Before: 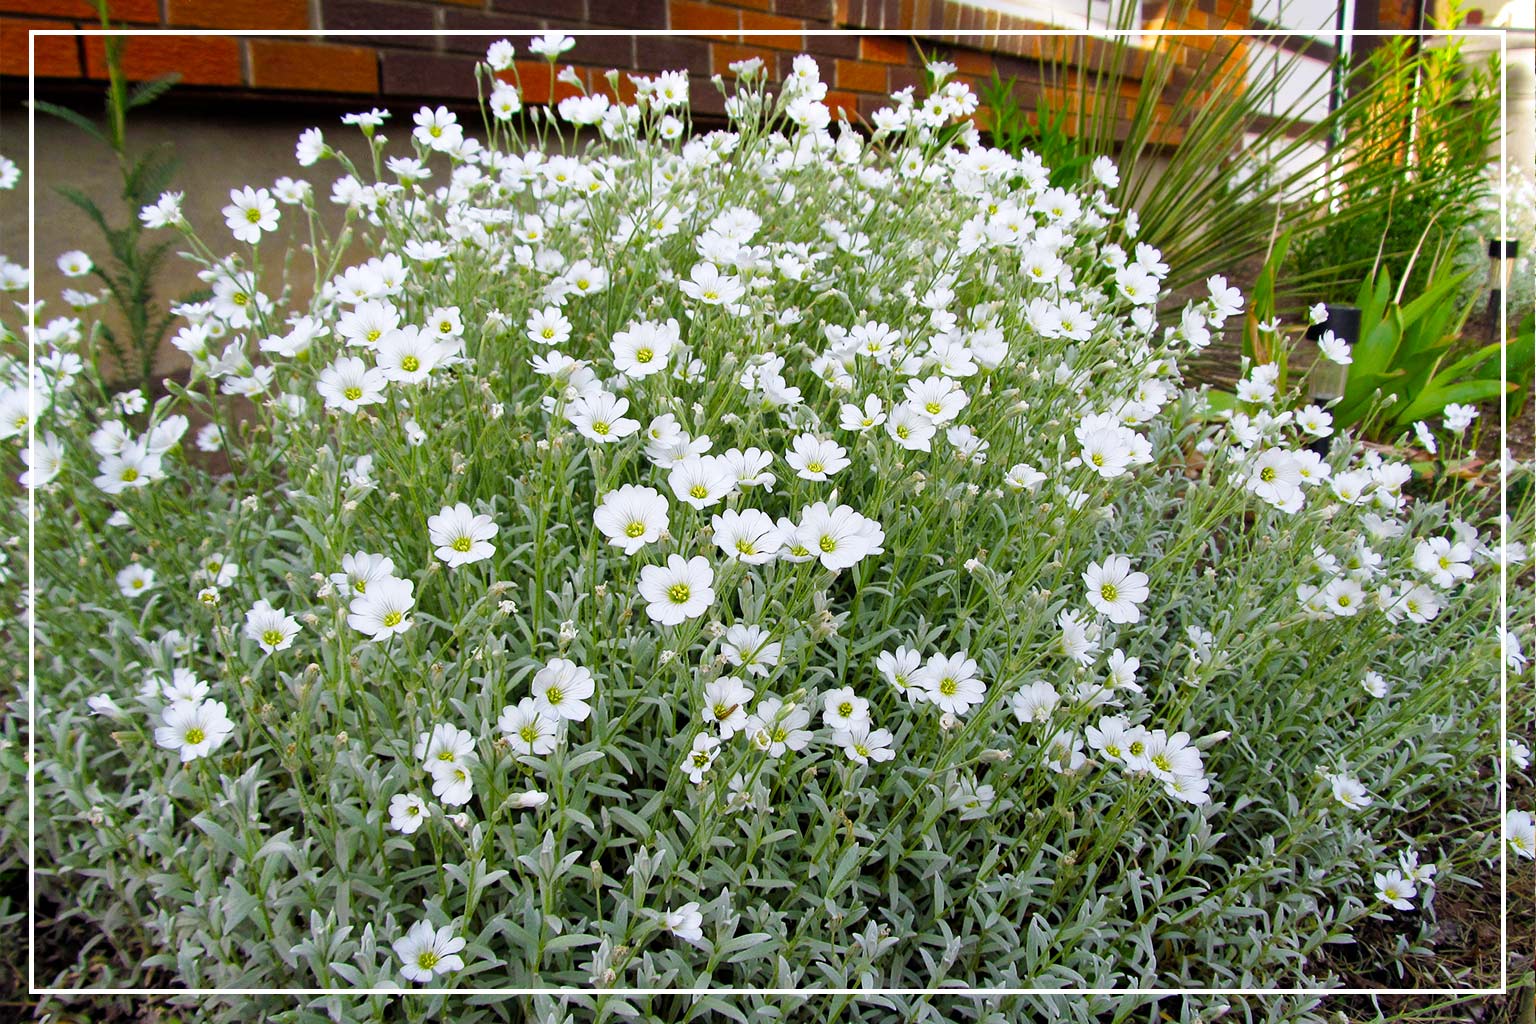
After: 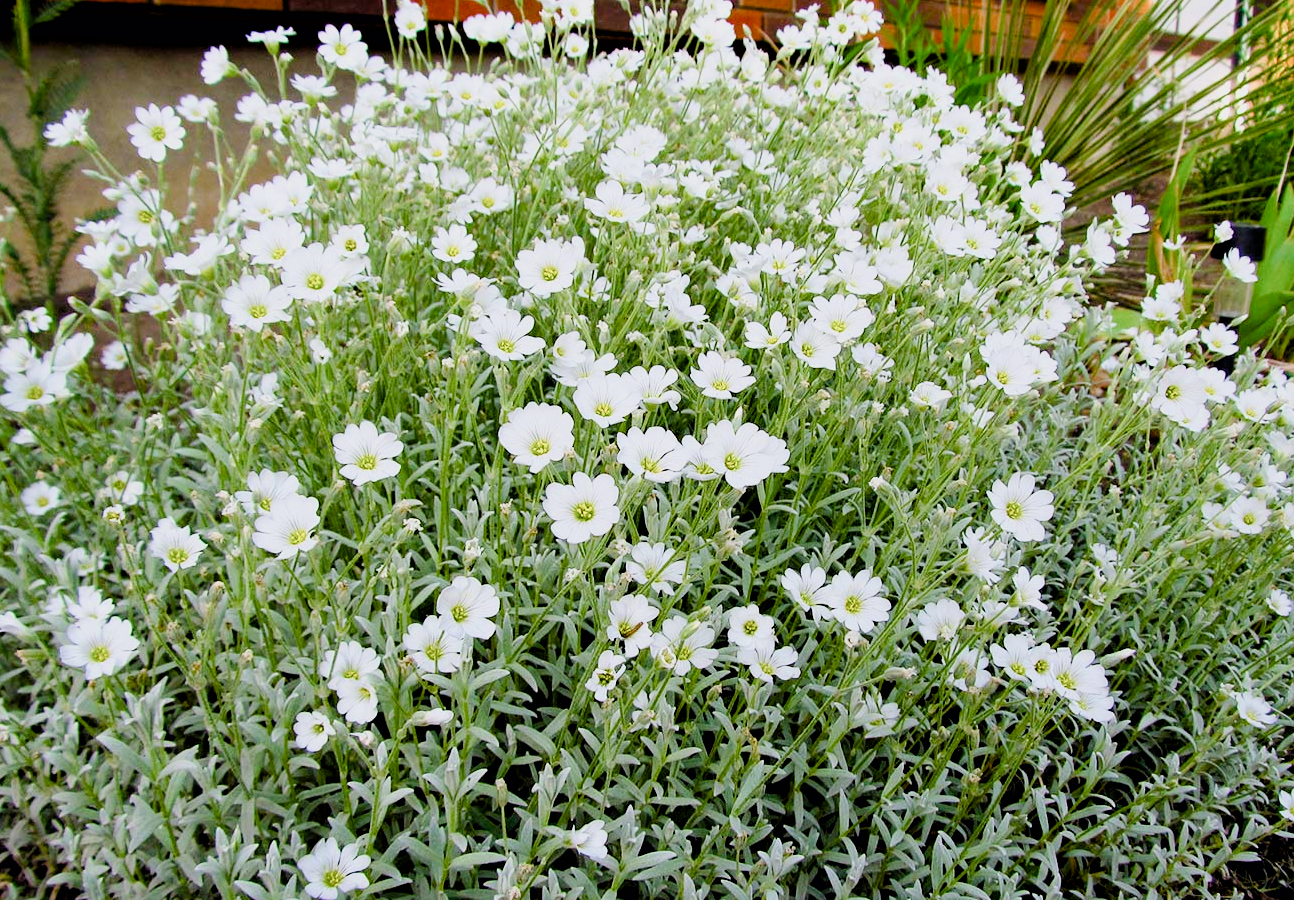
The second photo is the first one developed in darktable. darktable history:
exposure: black level correction 0.003, exposure 0.389 EV, compensate highlight preservation false
color balance rgb: perceptual saturation grading › global saturation 20%, perceptual saturation grading › highlights -49.535%, perceptual saturation grading › shadows 25.574%, global vibrance 12.377%
crop: left 6.203%, top 8.022%, right 9.534%, bottom 4.003%
filmic rgb: black relative exposure -5.11 EV, white relative exposure 3.95 EV, hardness 2.88, contrast 1.189, color science v6 (2022)
